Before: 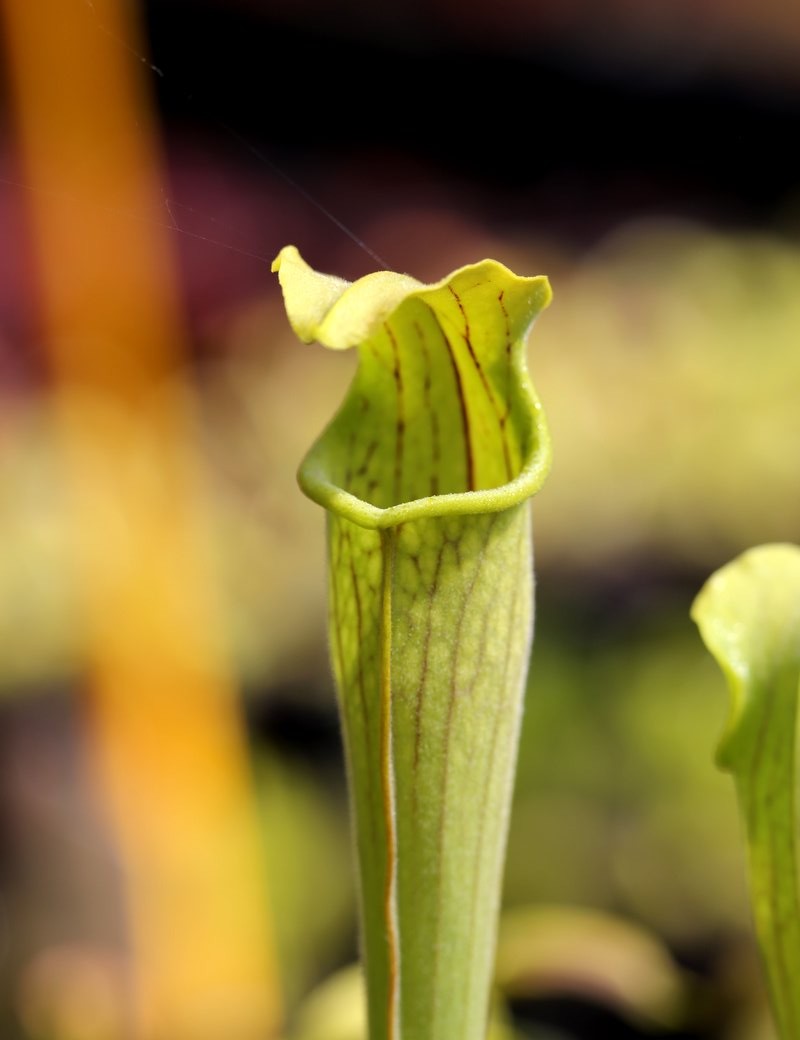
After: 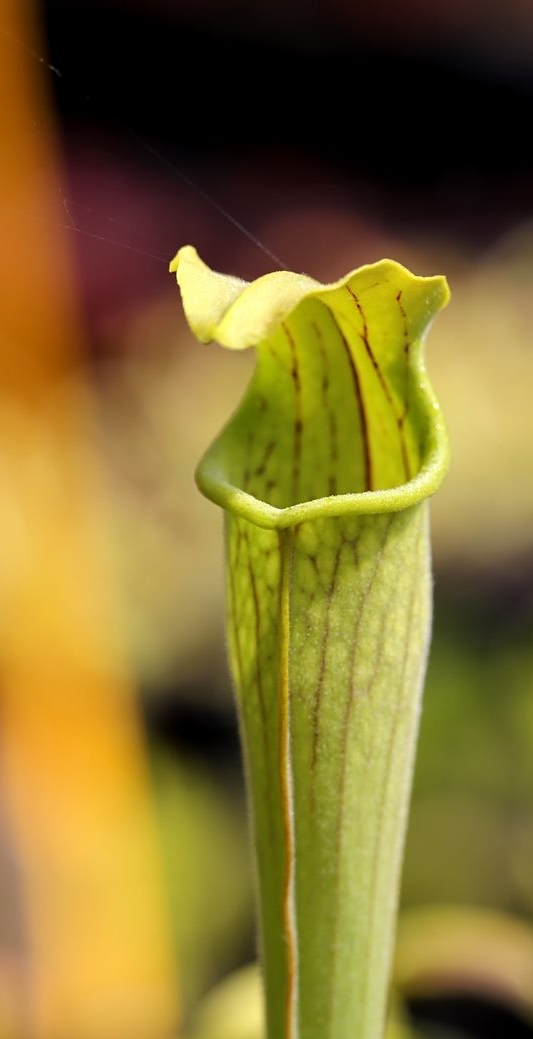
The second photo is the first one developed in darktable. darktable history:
sharpen: amount 0.209
crop and rotate: left 12.795%, right 20.524%
